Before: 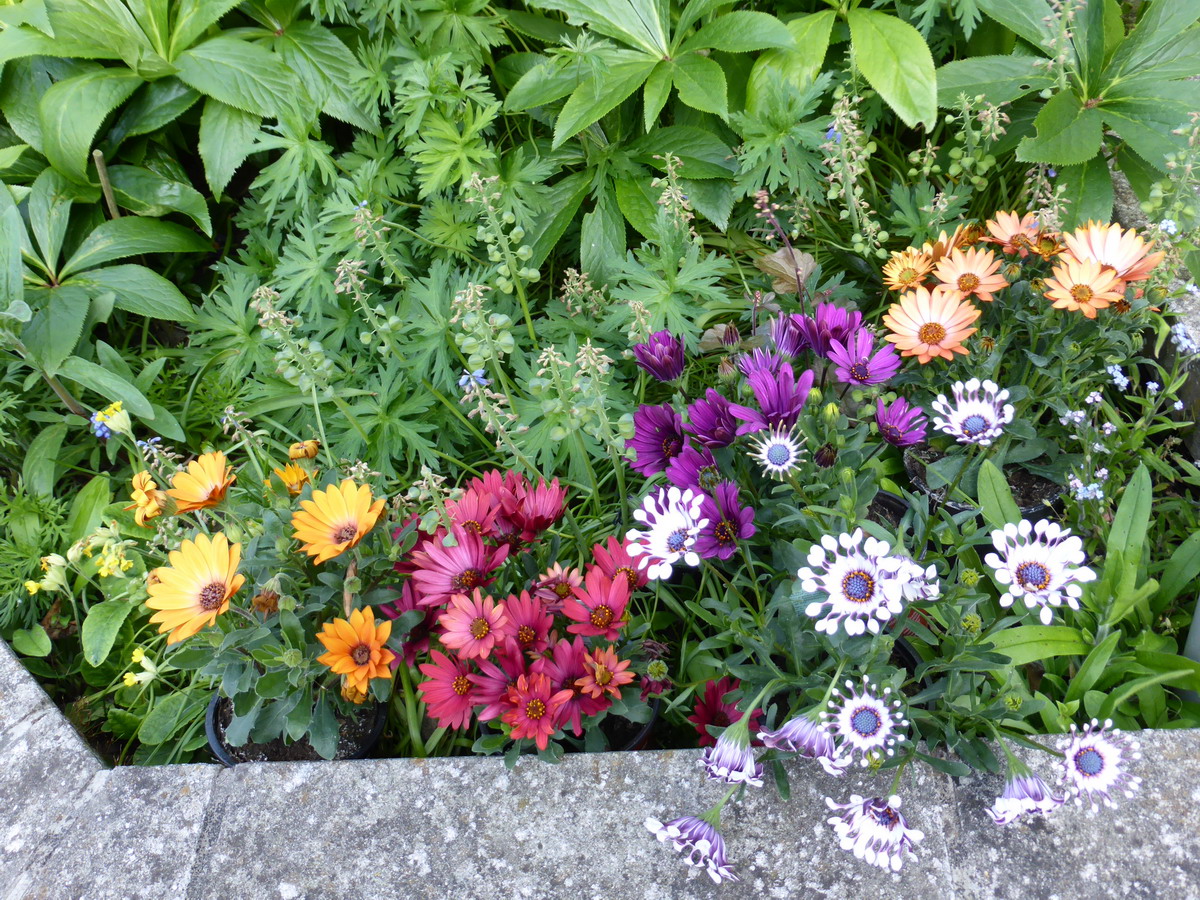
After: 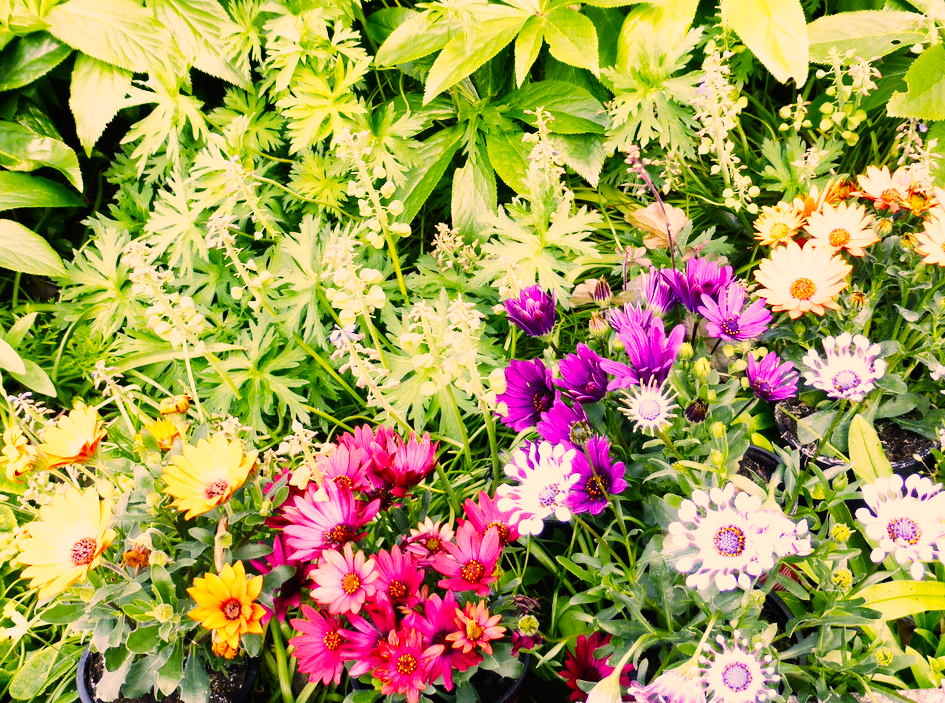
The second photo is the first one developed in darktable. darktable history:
color correction: highlights a* 21.88, highlights b* 22.25
base curve: curves: ch0 [(0, 0) (0.007, 0.004) (0.027, 0.03) (0.046, 0.07) (0.207, 0.54) (0.442, 0.872) (0.673, 0.972) (1, 1)], preserve colors none
crop and rotate: left 10.77%, top 5.1%, right 10.41%, bottom 16.76%
